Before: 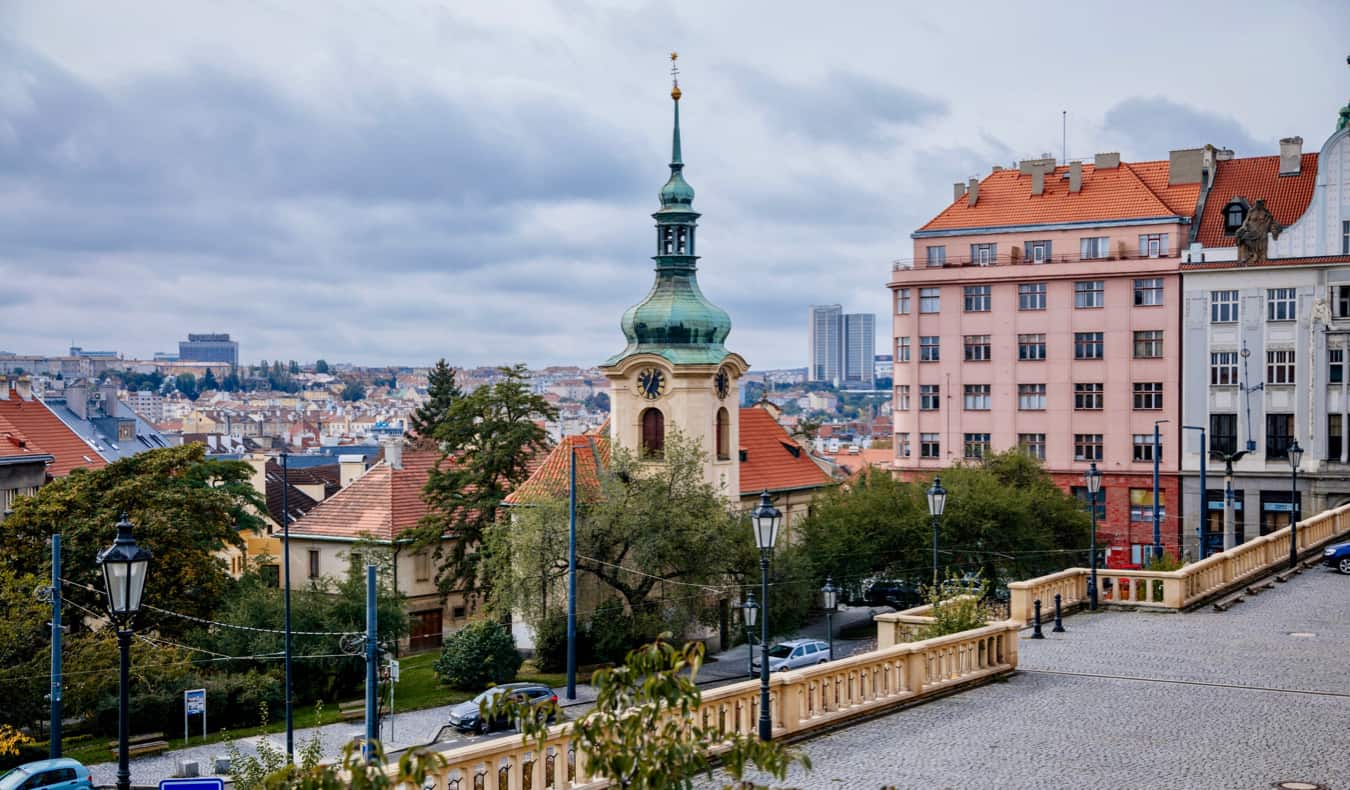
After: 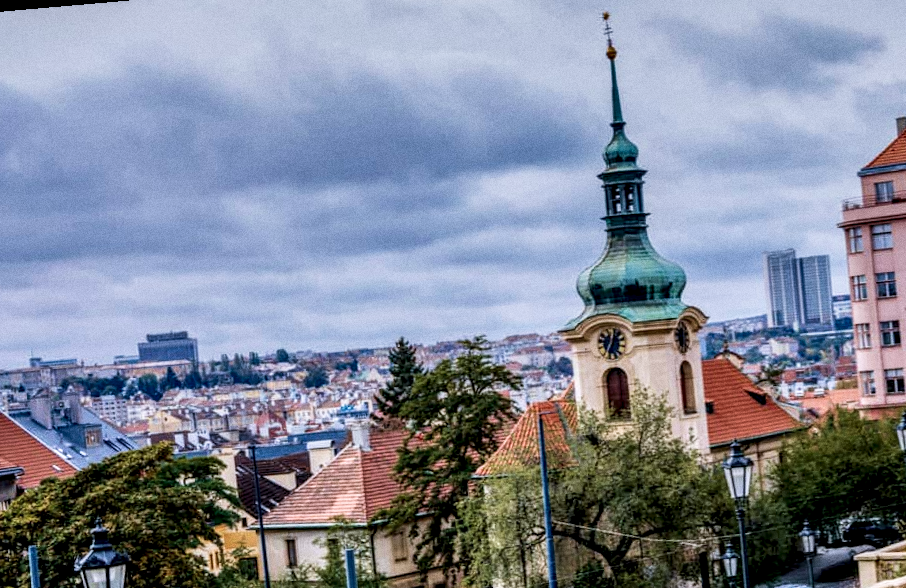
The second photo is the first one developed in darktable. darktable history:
crop: right 28.885%, bottom 16.626%
velvia: on, module defaults
rotate and perspective: rotation -5°, crop left 0.05, crop right 0.952, crop top 0.11, crop bottom 0.89
grain: coarseness 0.47 ISO
shadows and highlights: soften with gaussian
white balance: red 0.984, blue 1.059
sigmoid: contrast 1.22, skew 0.65
local contrast: highlights 60%, shadows 60%, detail 160%
